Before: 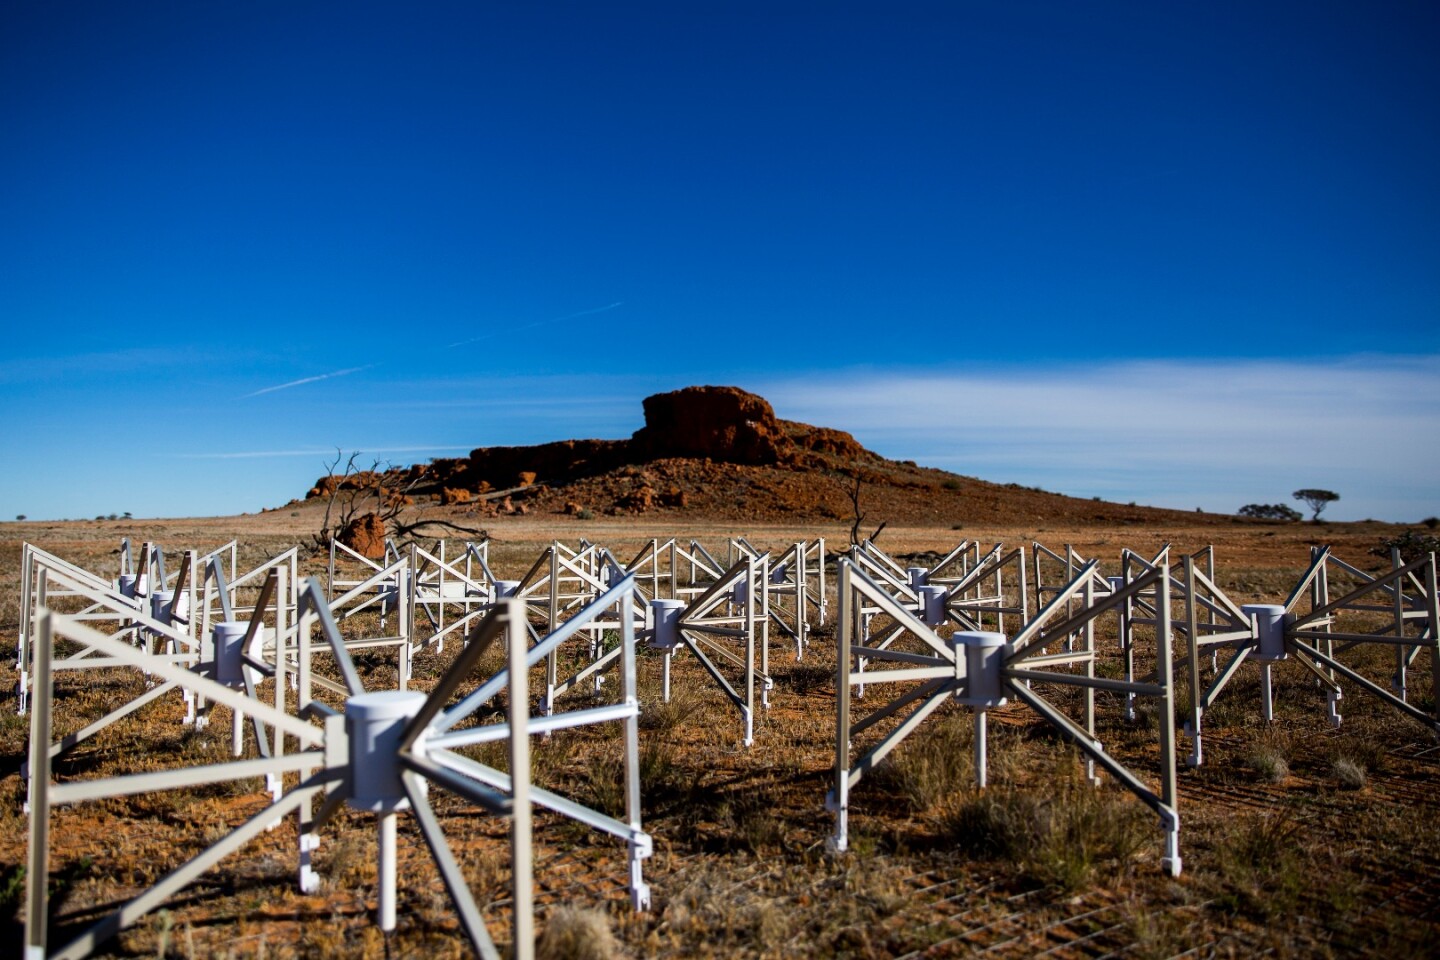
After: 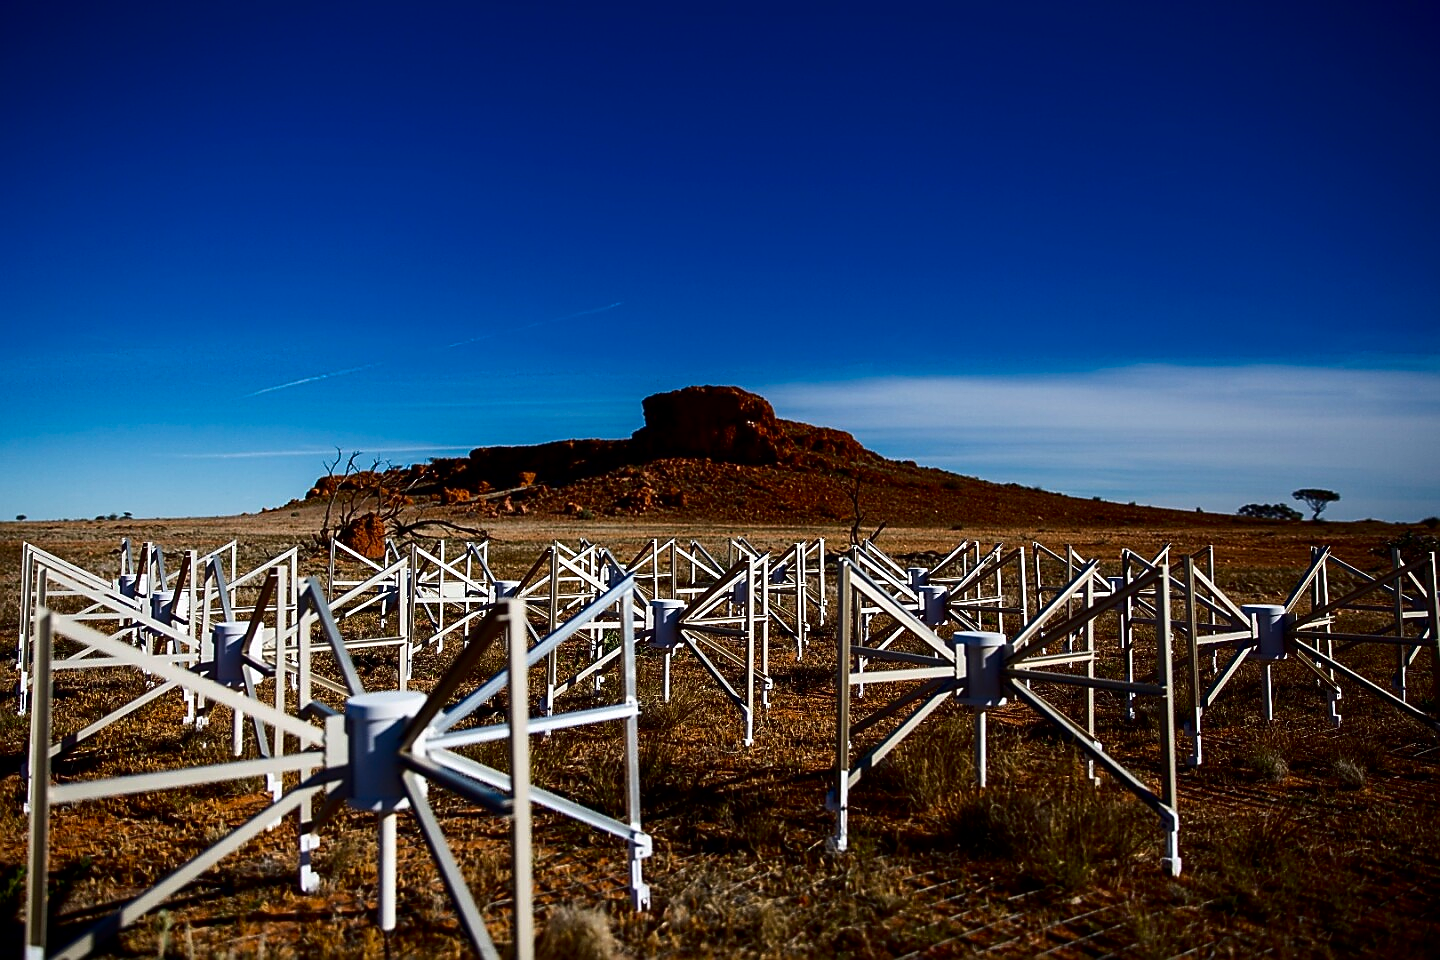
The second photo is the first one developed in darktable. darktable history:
contrast brightness saturation: contrast 0.13, brightness -0.24, saturation 0.14
sharpen: radius 1.4, amount 1.25, threshold 0.7
